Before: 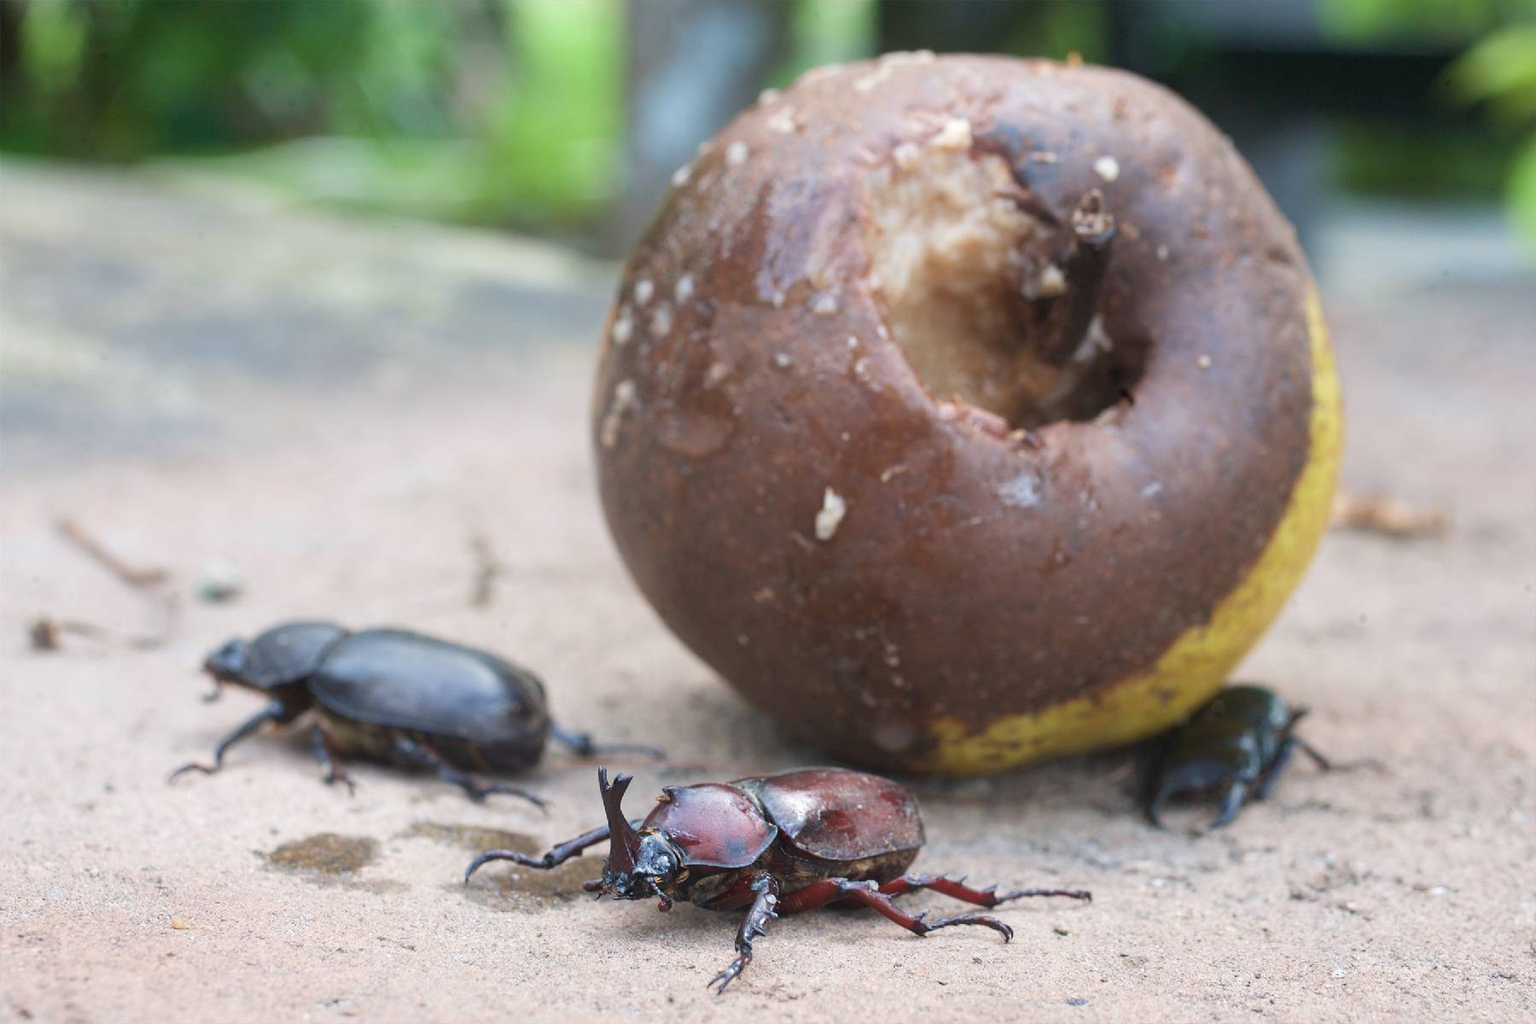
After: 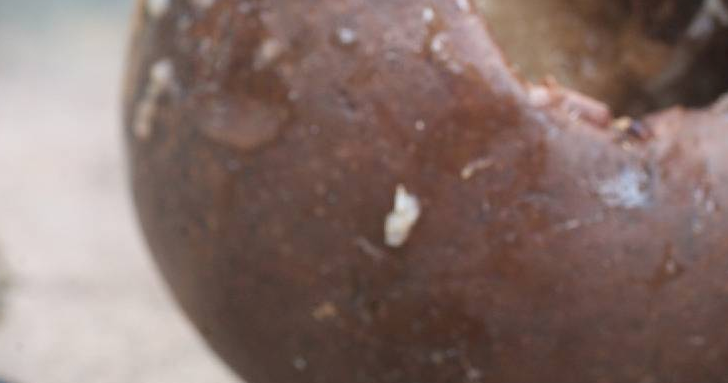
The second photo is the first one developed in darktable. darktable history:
vignetting: fall-off start 97.23%, saturation -0.024, center (-0.033, -0.042), width/height ratio 1.179, unbound false
crop: left 31.751%, top 32.172%, right 27.8%, bottom 35.83%
